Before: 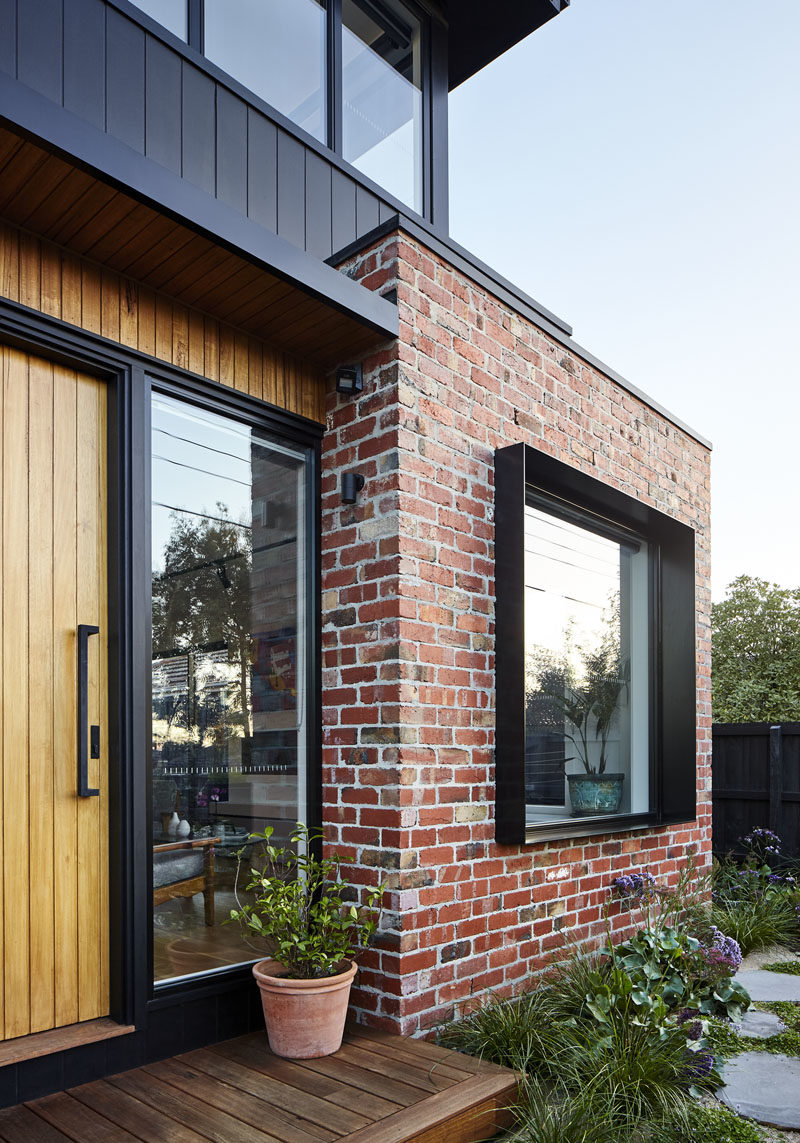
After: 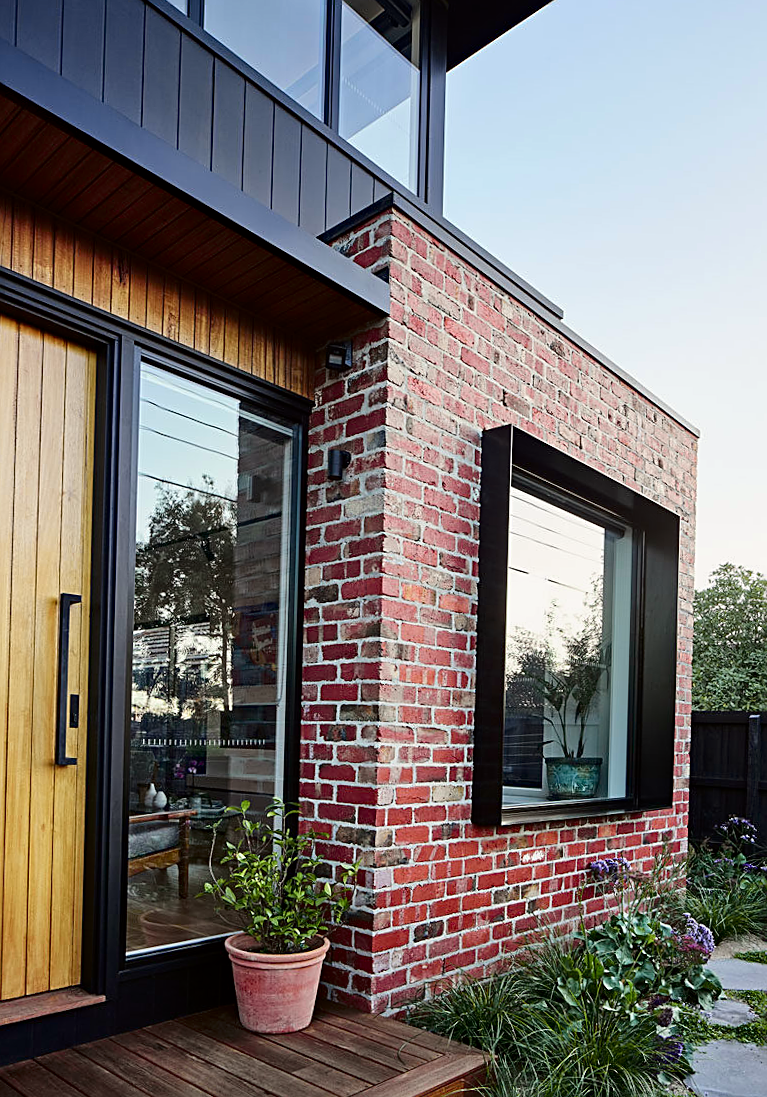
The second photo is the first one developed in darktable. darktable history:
tone curve: curves: ch0 [(0, 0) (0.068, 0.031) (0.183, 0.13) (0.341, 0.319) (0.547, 0.545) (0.828, 0.817) (1, 0.968)]; ch1 [(0, 0) (0.23, 0.166) (0.34, 0.308) (0.371, 0.337) (0.429, 0.408) (0.477, 0.466) (0.499, 0.5) (0.529, 0.528) (0.559, 0.578) (0.743, 0.798) (1, 1)]; ch2 [(0, 0) (0.431, 0.419) (0.495, 0.502) (0.524, 0.525) (0.568, 0.543) (0.6, 0.597) (0.634, 0.644) (0.728, 0.722) (1, 1)], color space Lab, independent channels, preserve colors none
sharpen: on, module defaults
crop and rotate: angle -1.69°
haze removal: compatibility mode true, adaptive false
